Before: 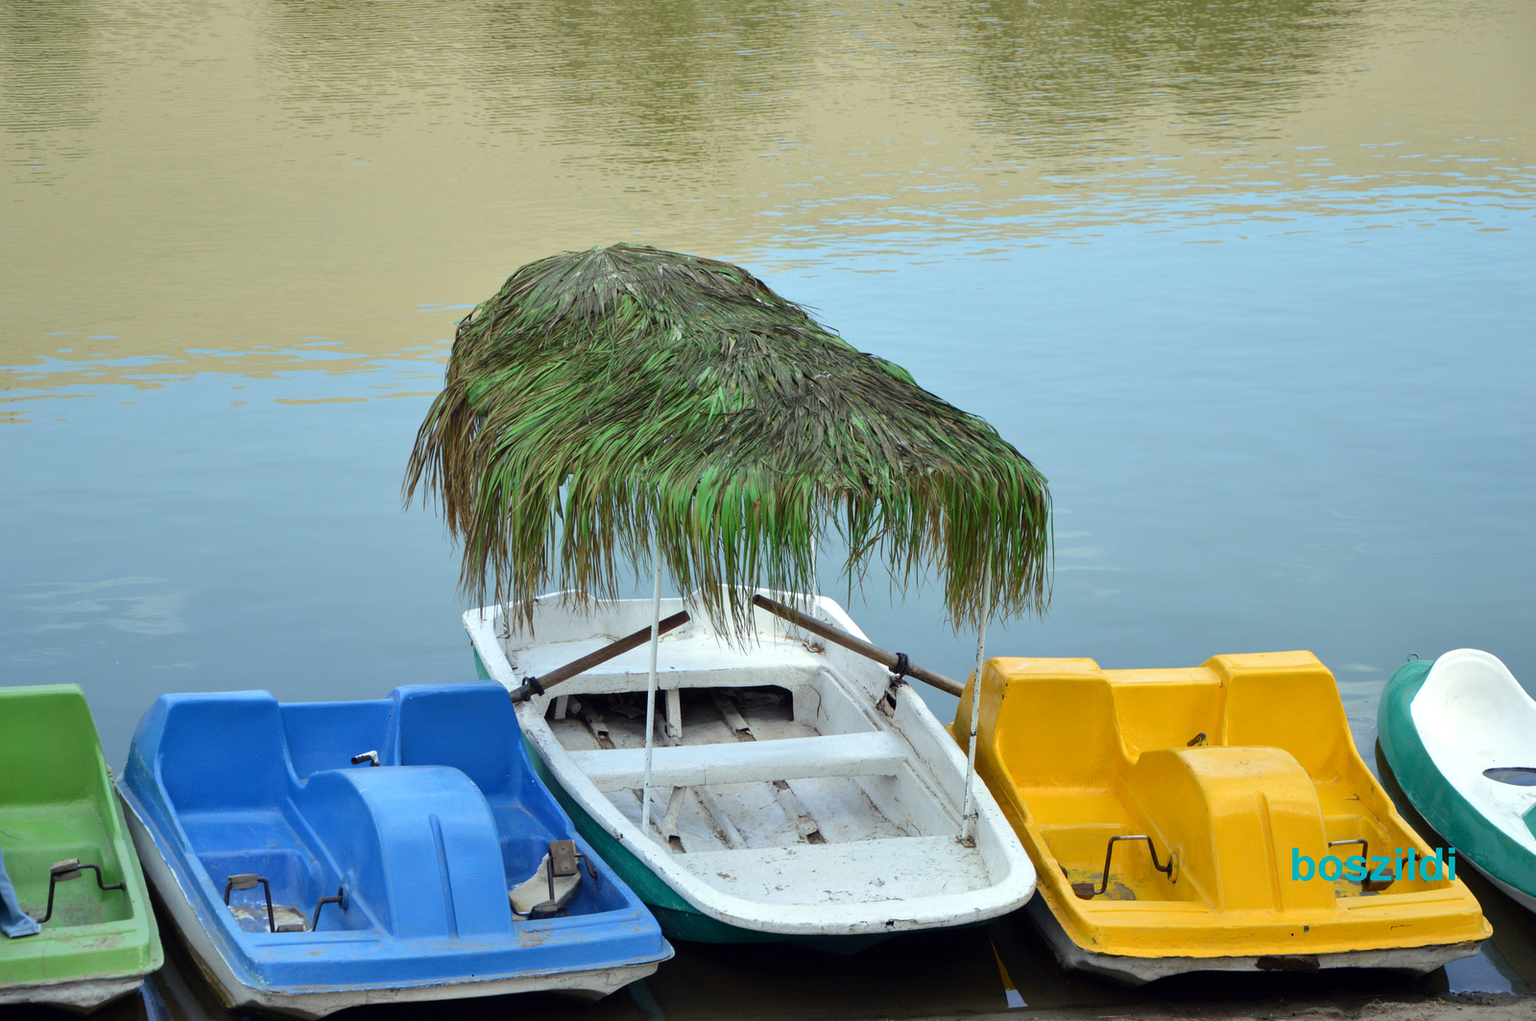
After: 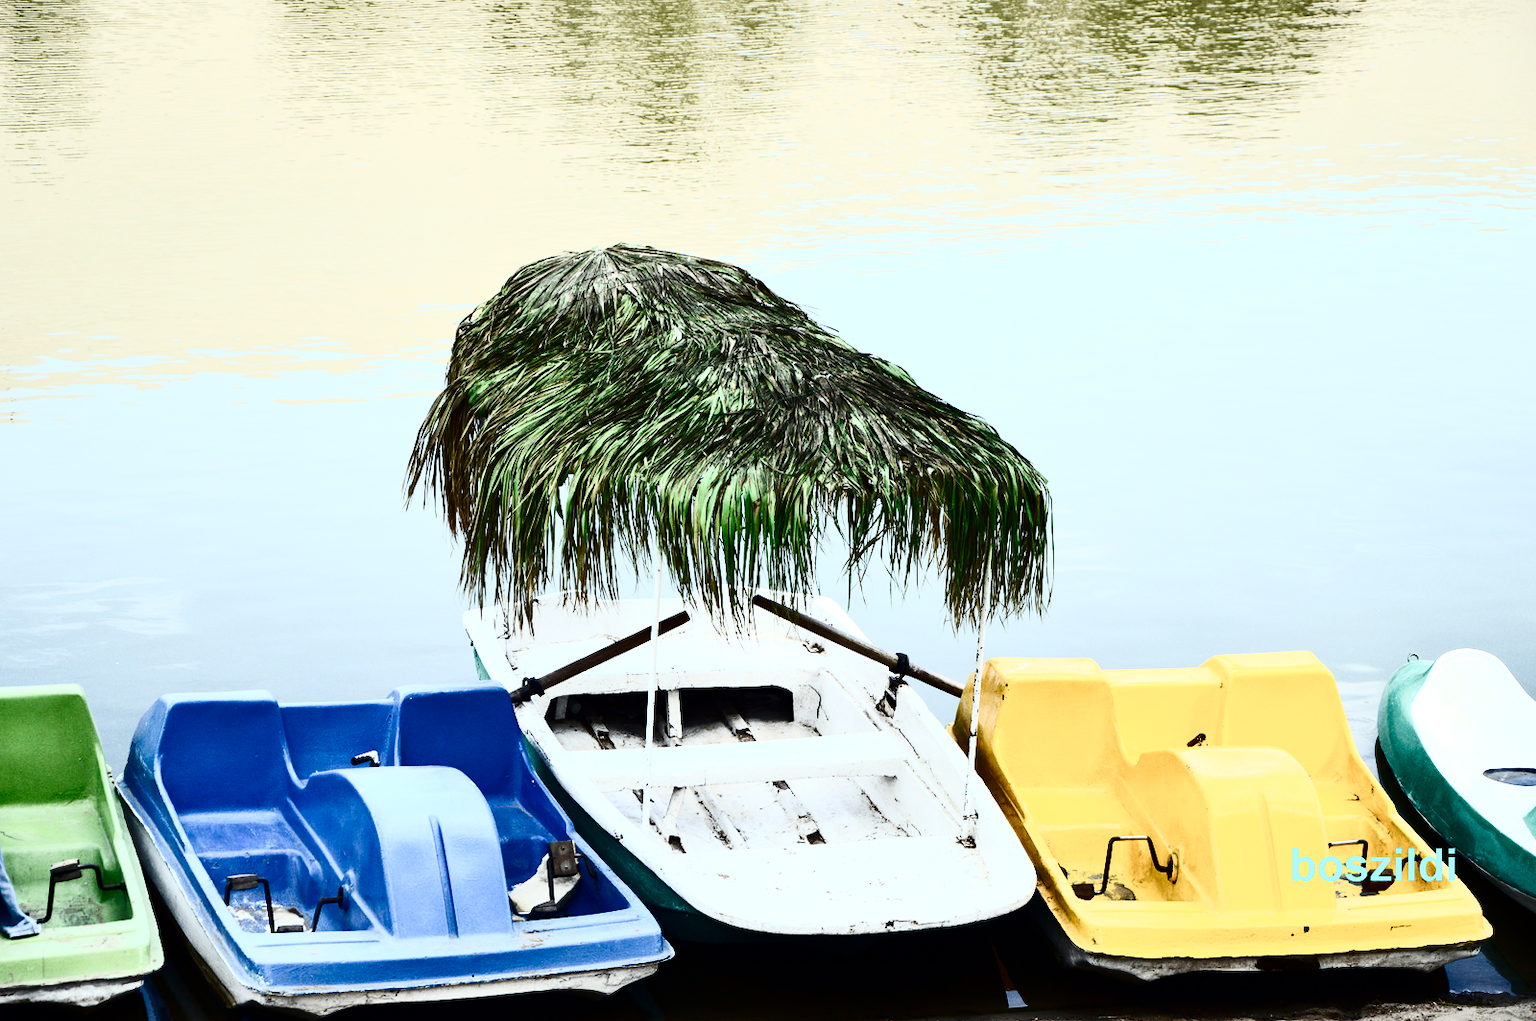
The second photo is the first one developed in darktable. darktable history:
tone curve: curves: ch0 [(0, 0) (0.004, 0.001) (0.133, 0.112) (0.325, 0.362) (0.832, 0.893) (1, 1)], preserve colors none
base curve: curves: ch0 [(0, 0) (0.74, 0.67) (1, 1)], preserve colors none
contrast brightness saturation: contrast 0.917, brightness 0.194
